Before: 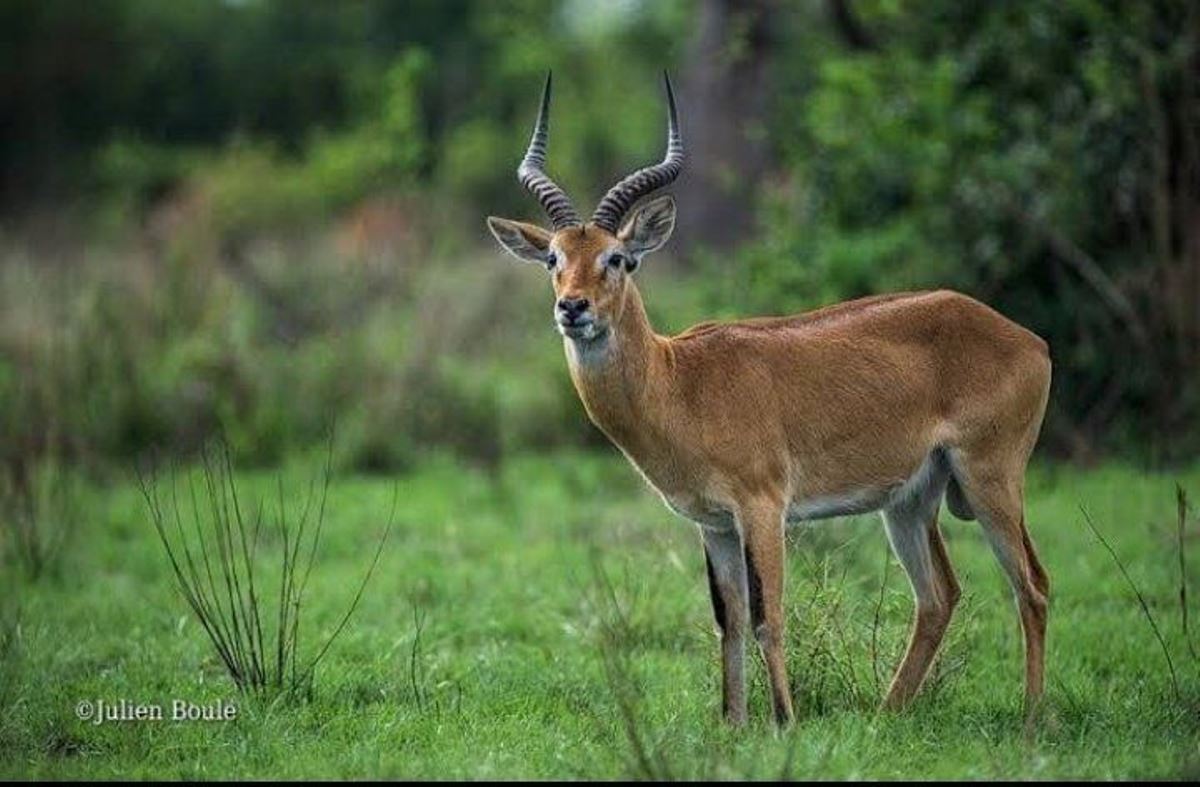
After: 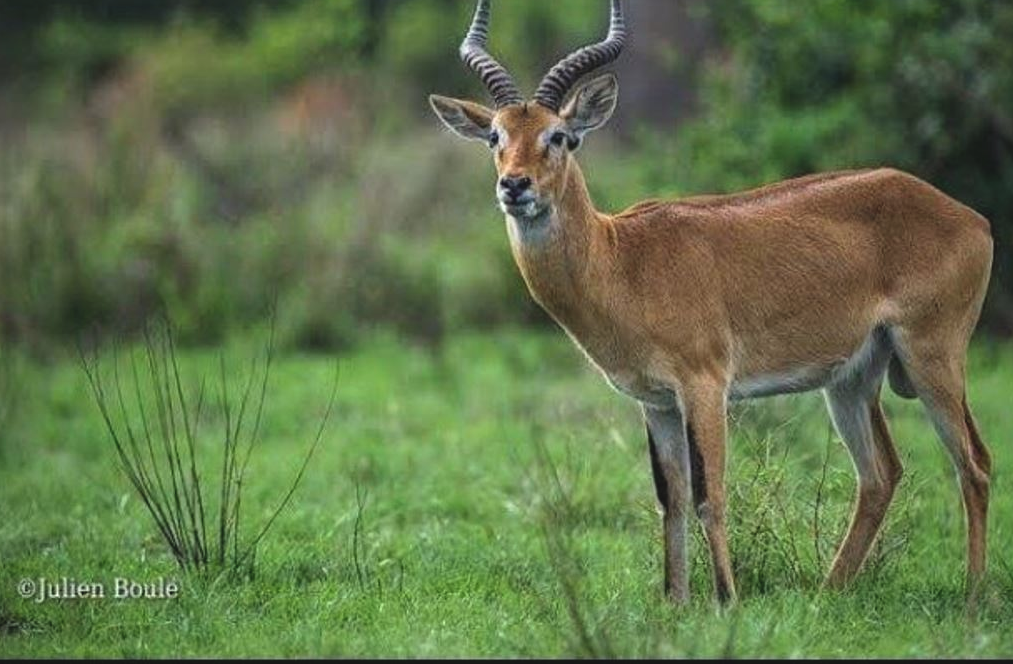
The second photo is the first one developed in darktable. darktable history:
exposure: black level correction -0.008, exposure 0.067 EV, compensate highlight preservation false
crop and rotate: left 4.842%, top 15.51%, right 10.668%
